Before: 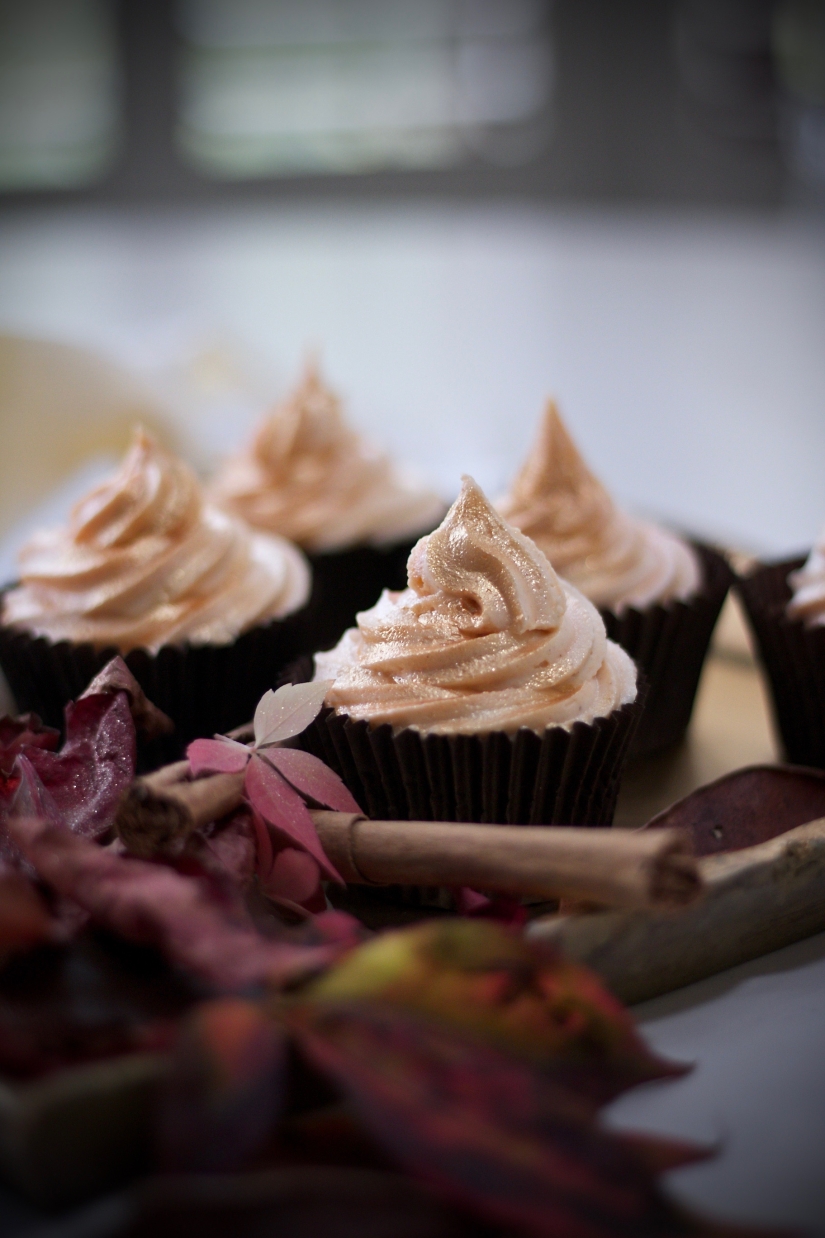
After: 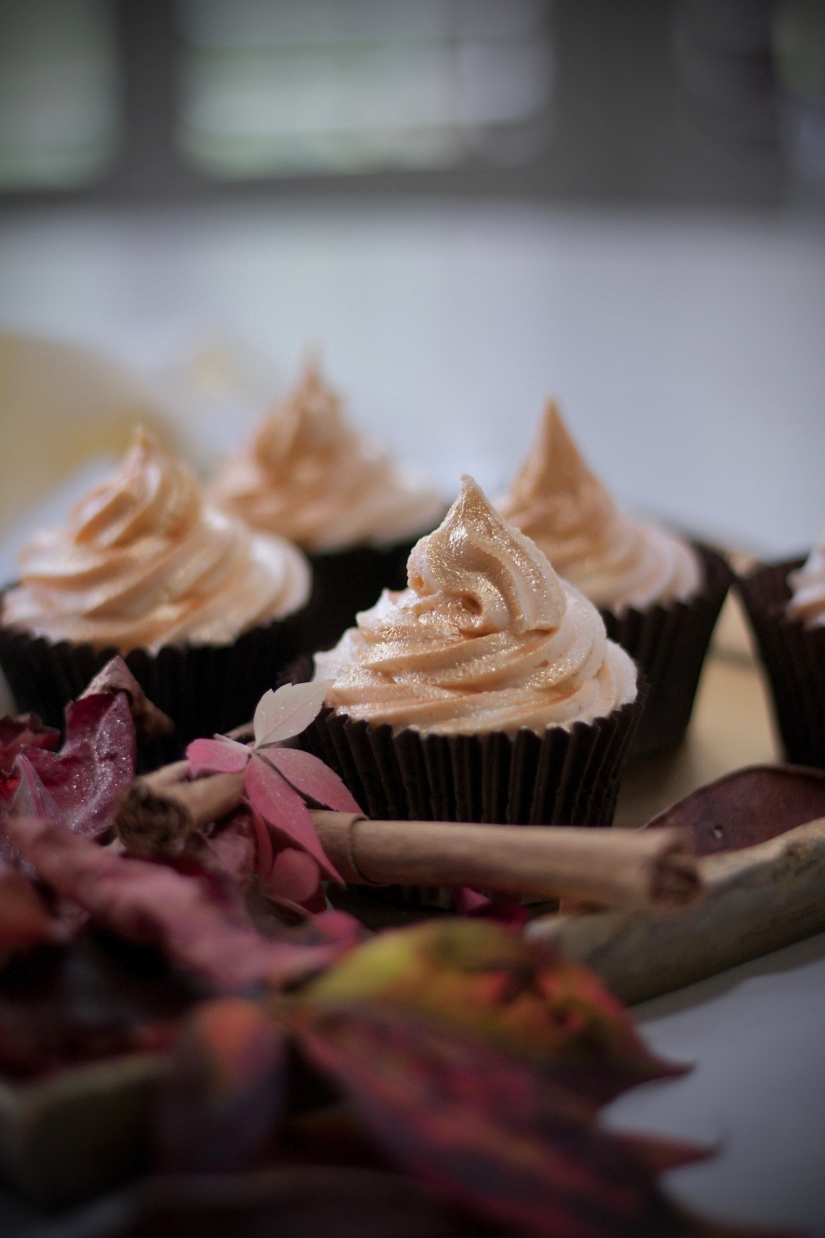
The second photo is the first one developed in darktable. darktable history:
shadows and highlights: shadows 40.25, highlights -59.96
